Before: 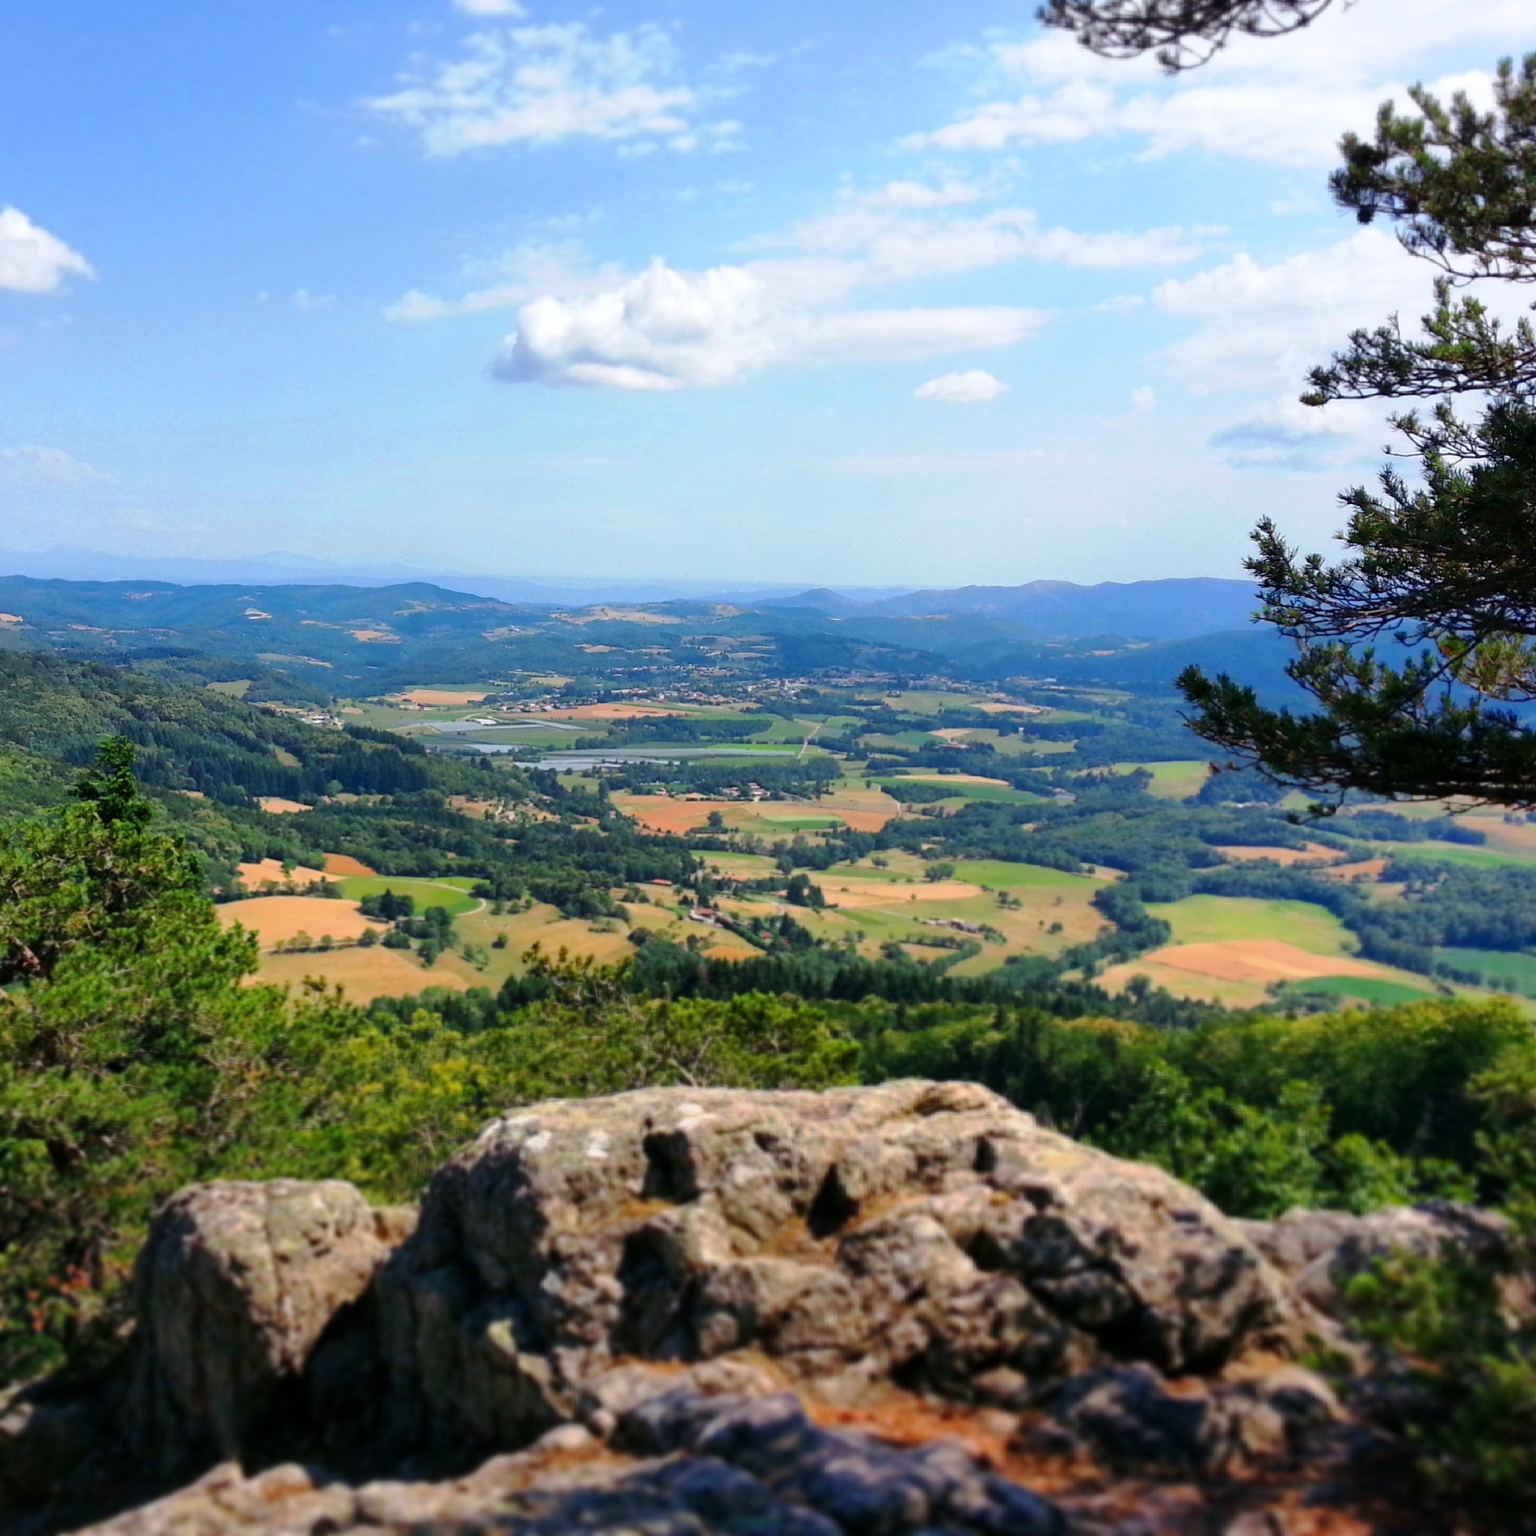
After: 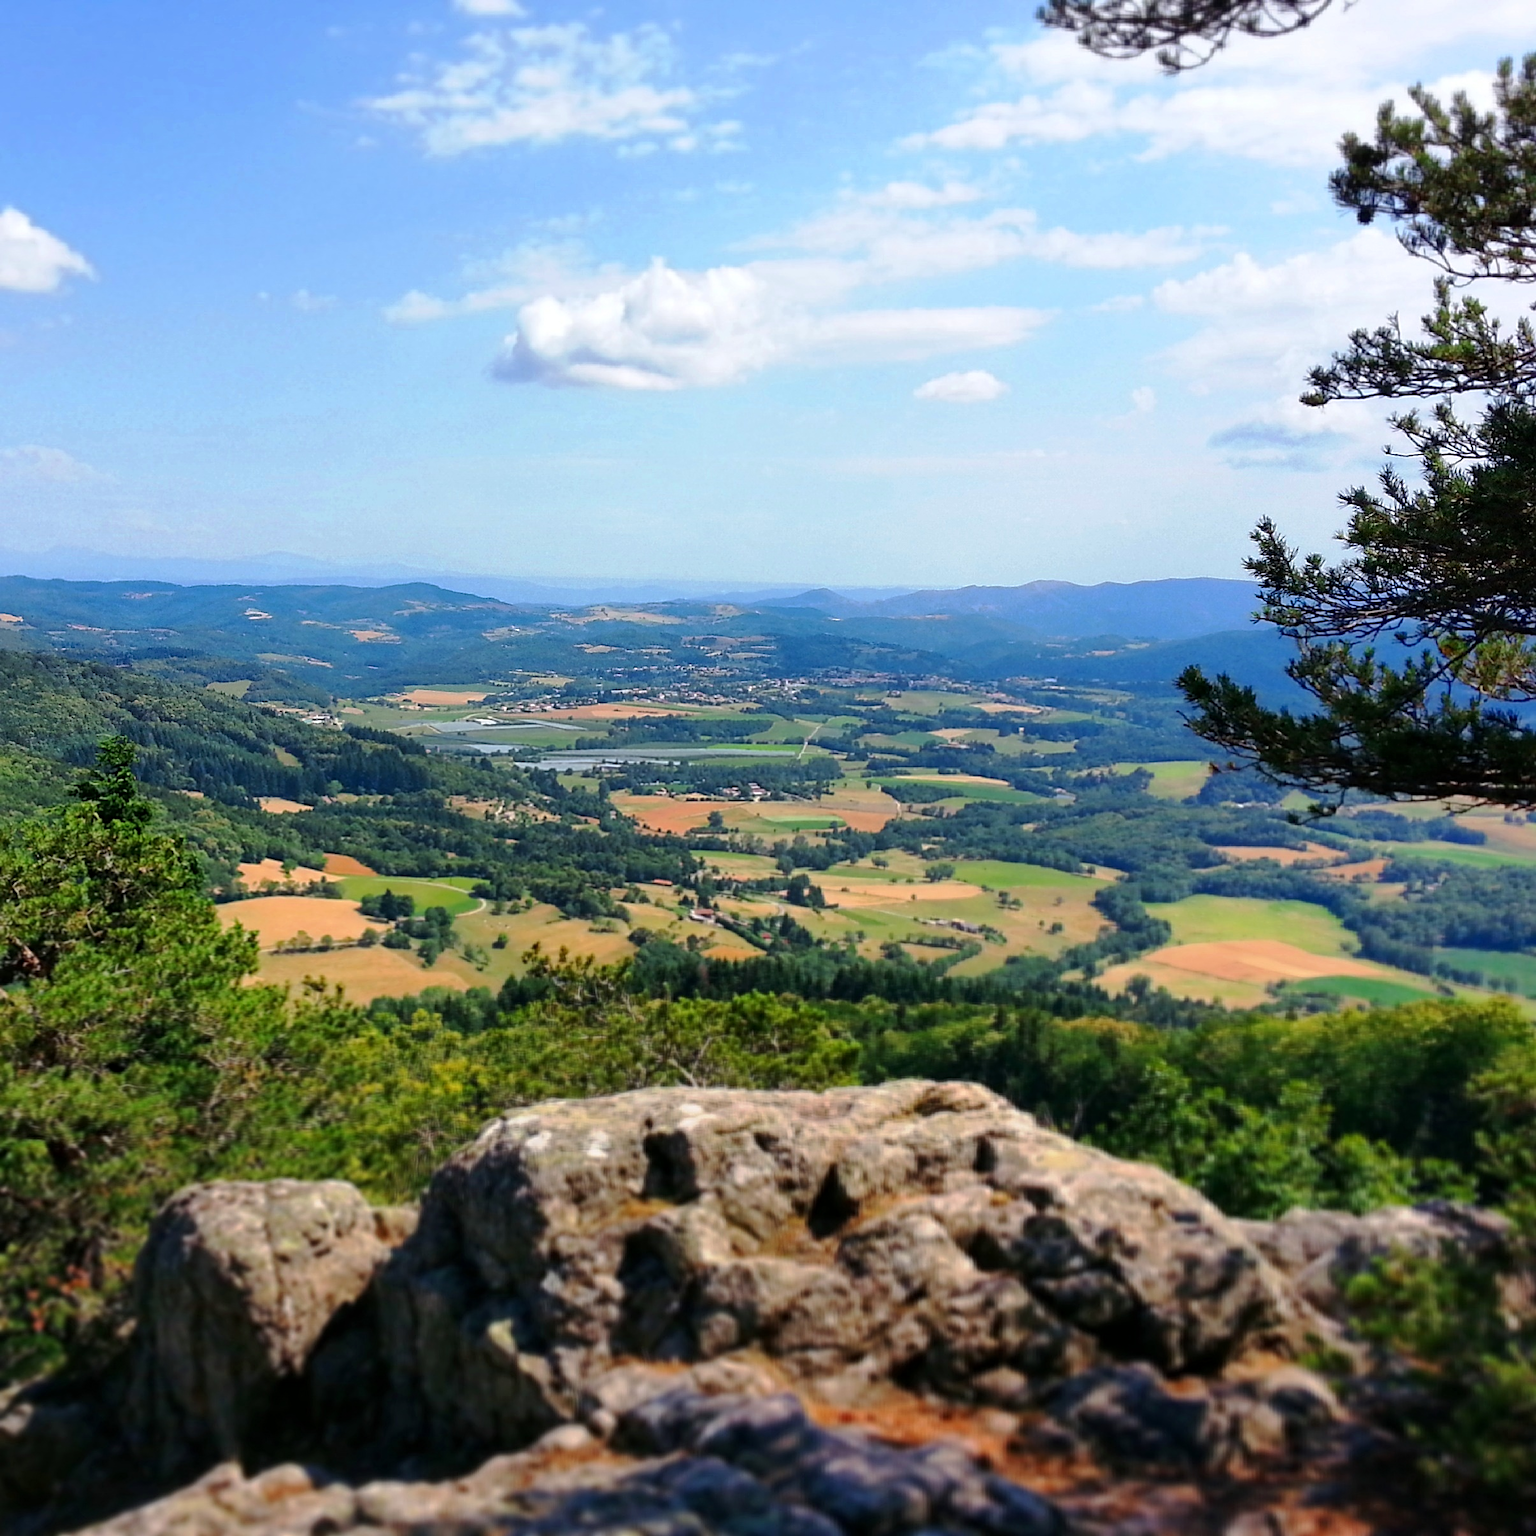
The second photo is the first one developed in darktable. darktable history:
contrast equalizer: octaves 7, y [[0.5, 0.502, 0.506, 0.511, 0.52, 0.537], [0.5 ×6], [0.505, 0.509, 0.518, 0.534, 0.553, 0.561], [0 ×6], [0 ×6]]
sharpen: amount 0.478
